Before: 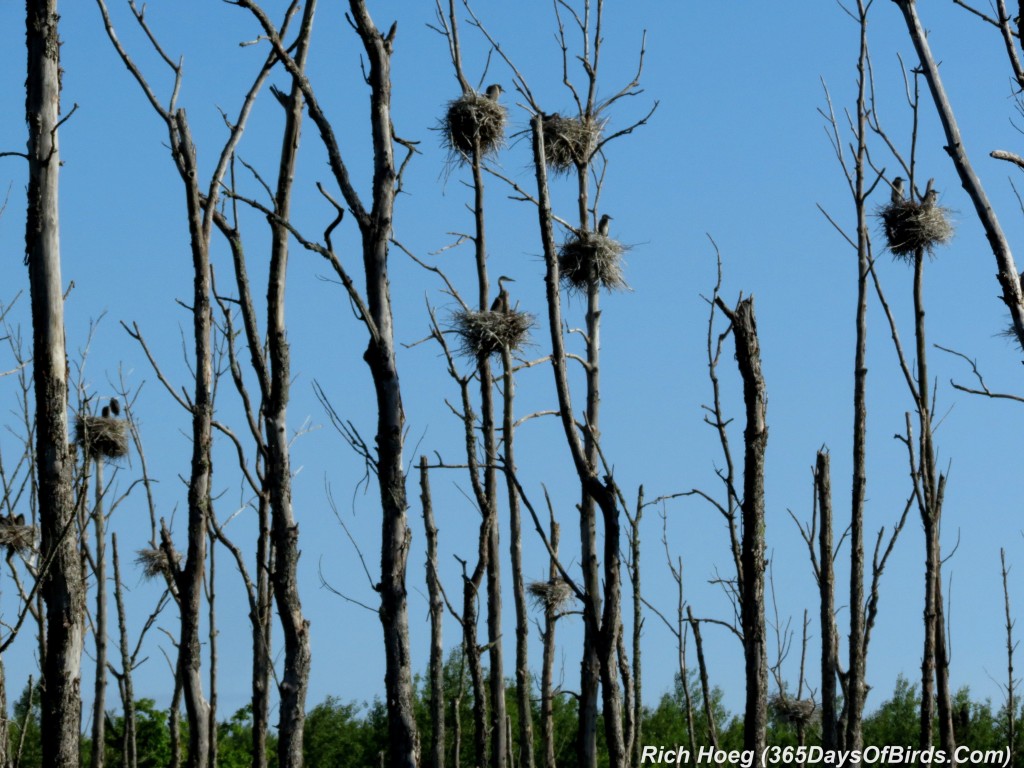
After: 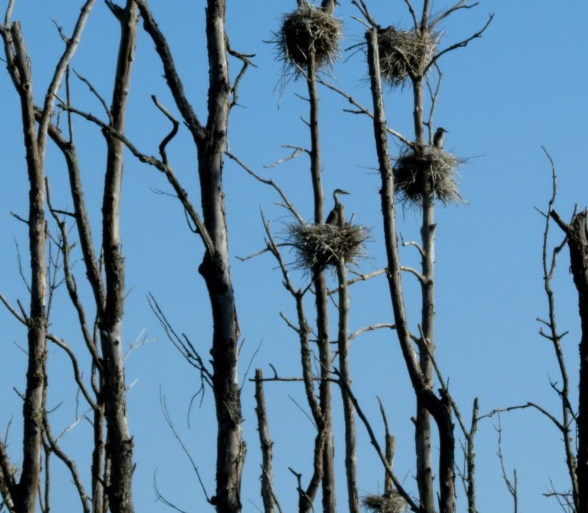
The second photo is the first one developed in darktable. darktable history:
crop: left 16.201%, top 11.456%, right 26.113%, bottom 20.741%
